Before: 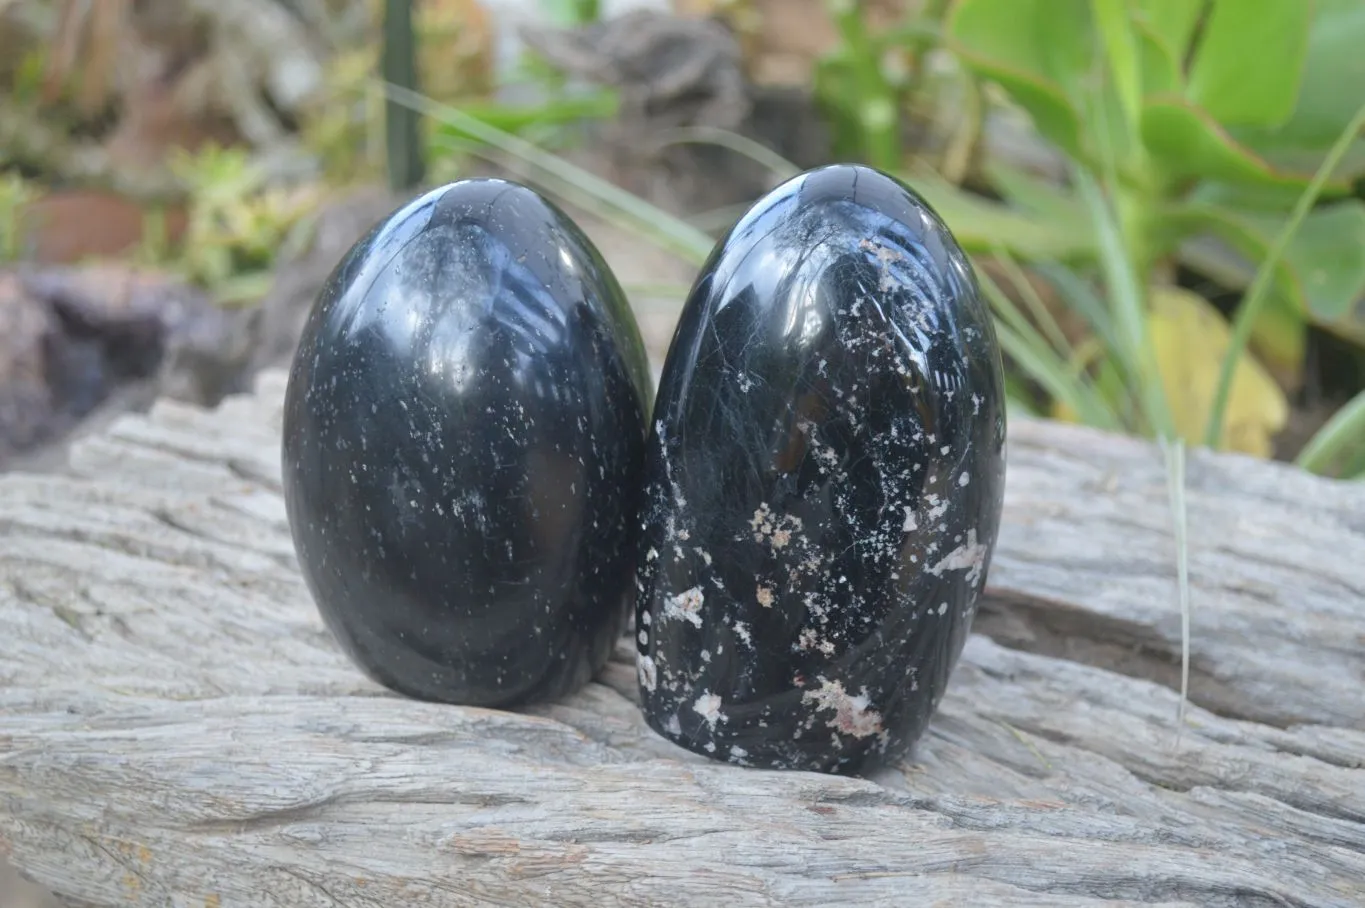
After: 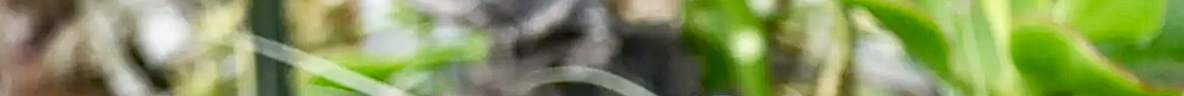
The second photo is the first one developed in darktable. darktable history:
rotate and perspective: rotation -2.56°, automatic cropping off
base curve: curves: ch0 [(0, 0) (0.026, 0.03) (0.109, 0.232) (0.351, 0.748) (0.669, 0.968) (1, 1)], preserve colors none
contrast brightness saturation: brightness -0.52
crop and rotate: left 9.644%, top 9.491%, right 6.021%, bottom 80.509%
local contrast: on, module defaults
sharpen: on, module defaults
